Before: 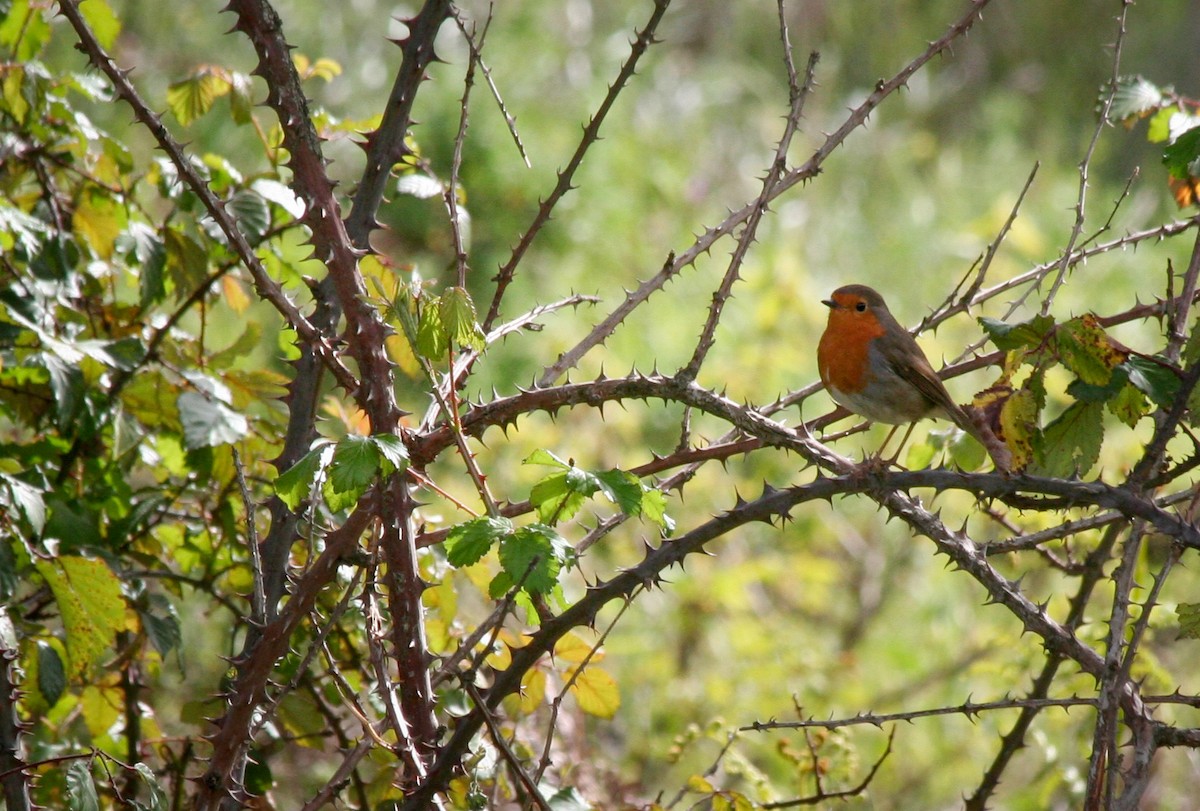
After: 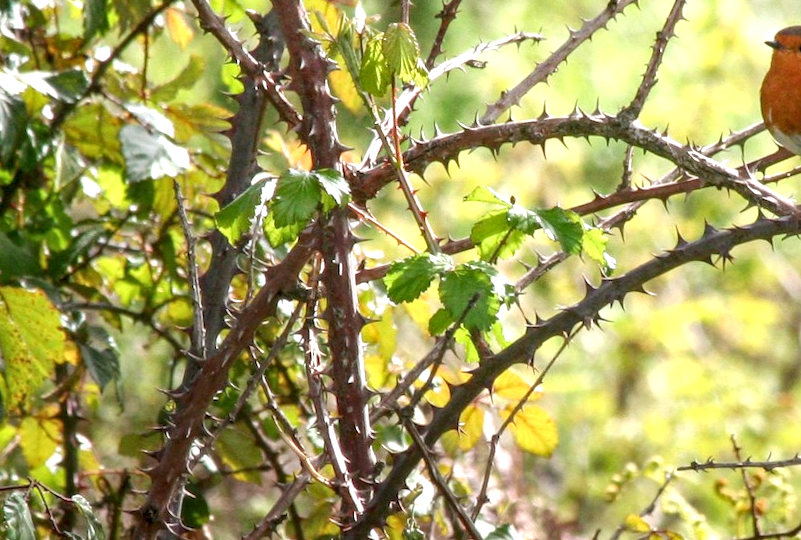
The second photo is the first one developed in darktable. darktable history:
exposure: black level correction 0, exposure 0.693 EV, compensate exposure bias true, compensate highlight preservation false
local contrast: on, module defaults
crop and rotate: angle -0.755°, left 4.034%, top 32.071%, right 27.903%
